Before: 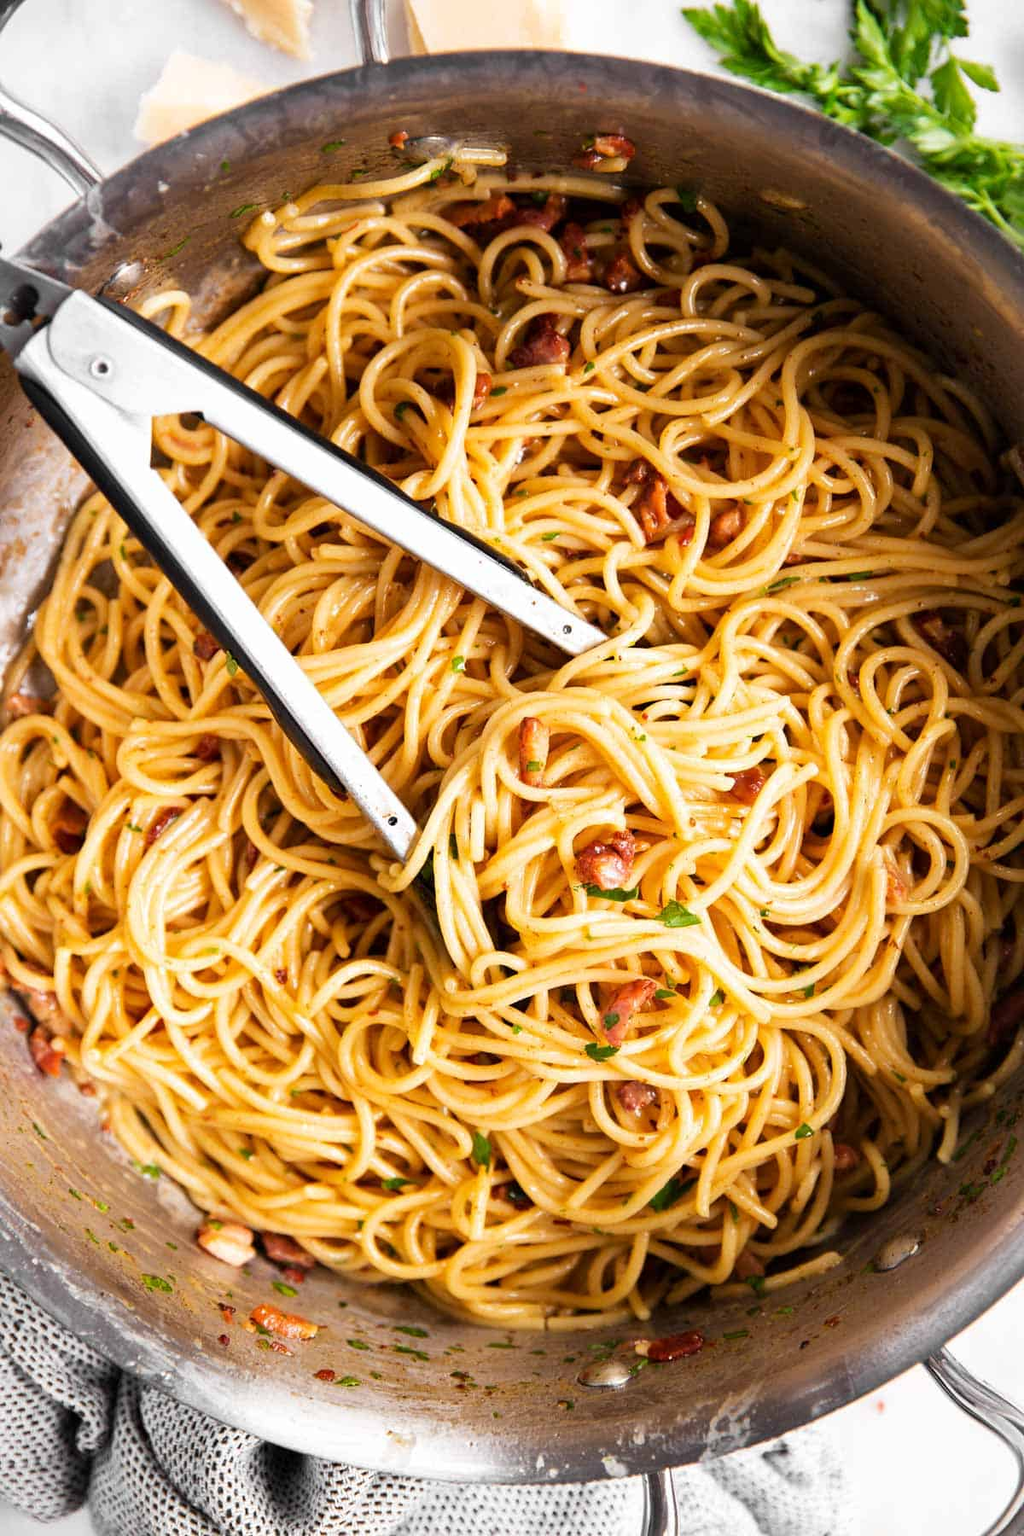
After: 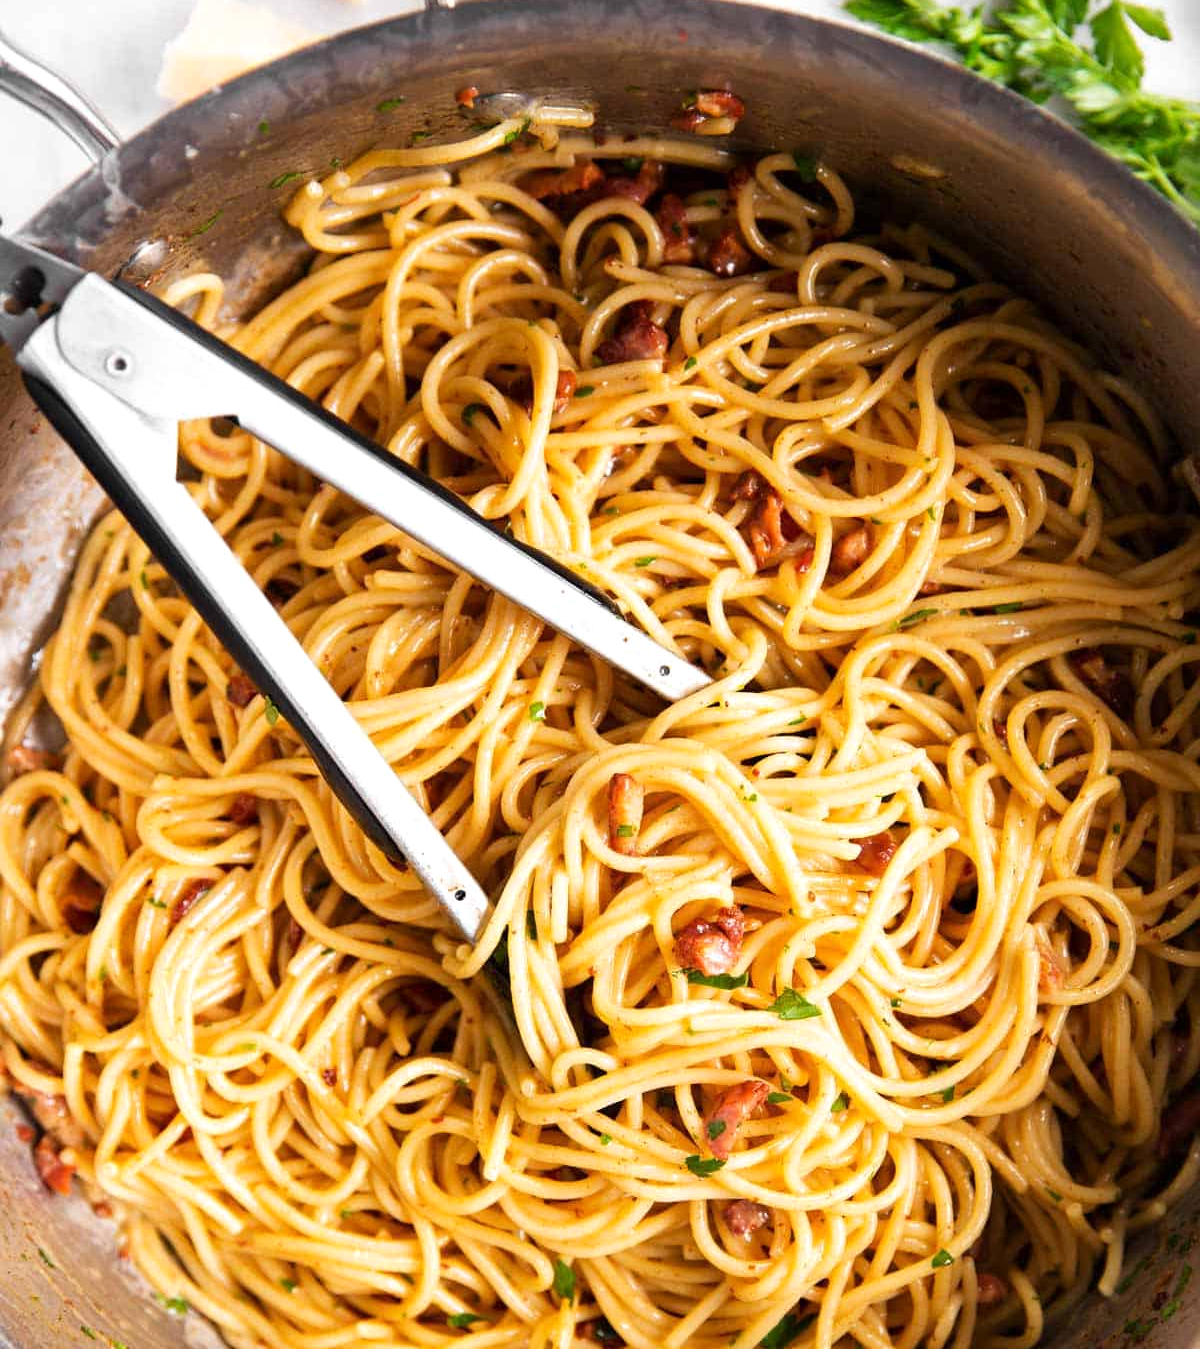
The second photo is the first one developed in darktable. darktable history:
crop: top 3.734%, bottom 21.316%
exposure: exposure 0.083 EV, compensate highlight preservation false
